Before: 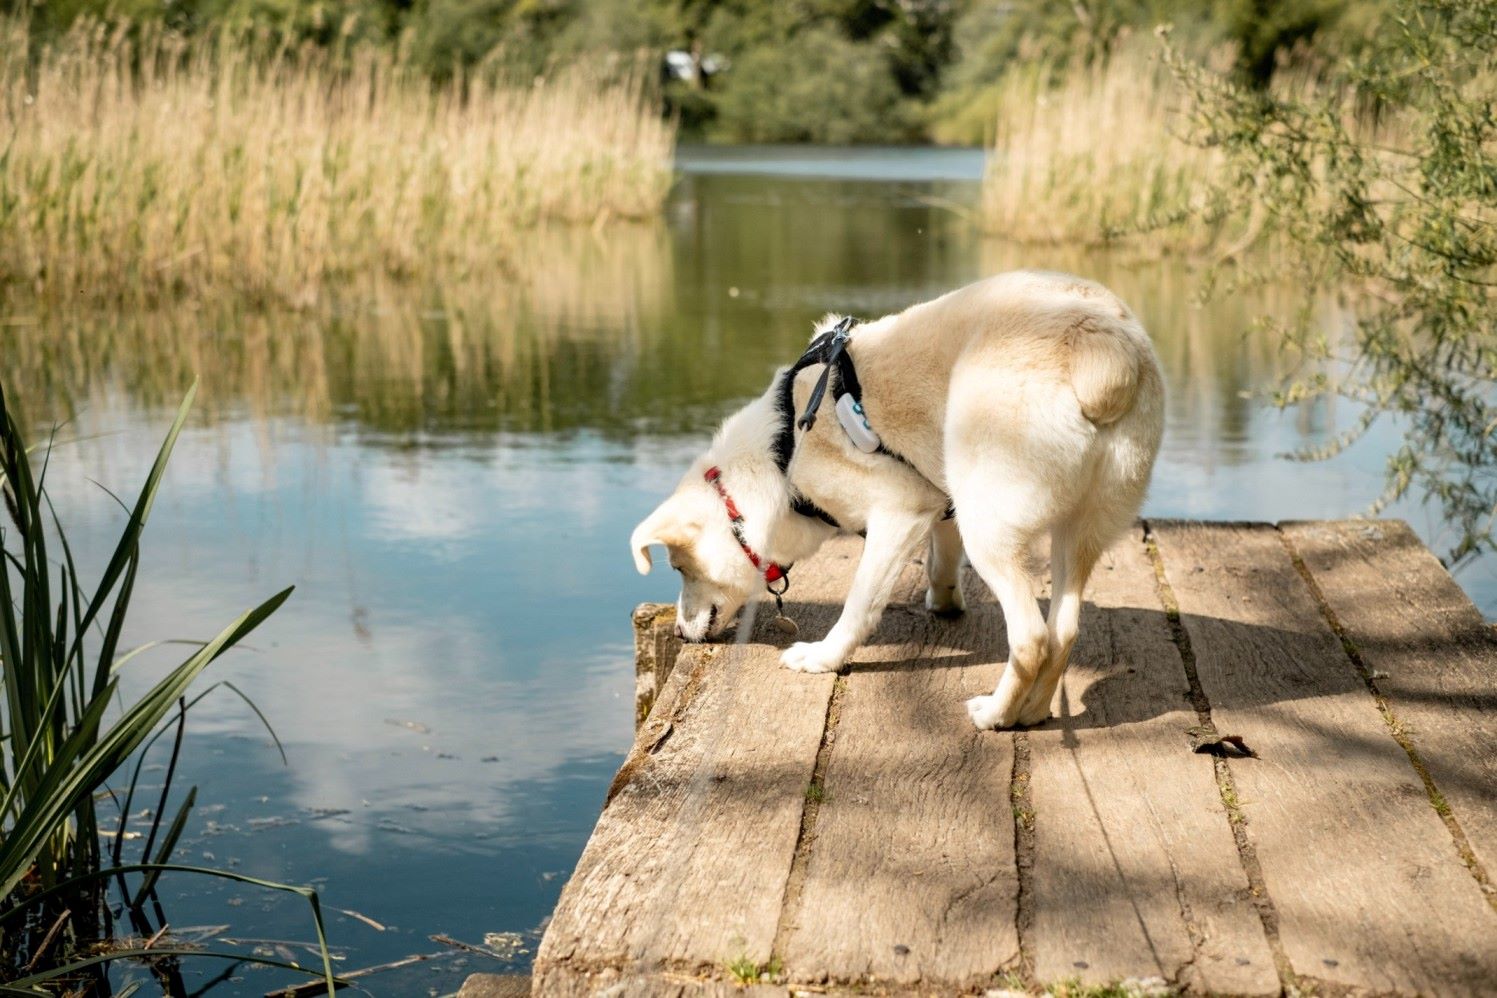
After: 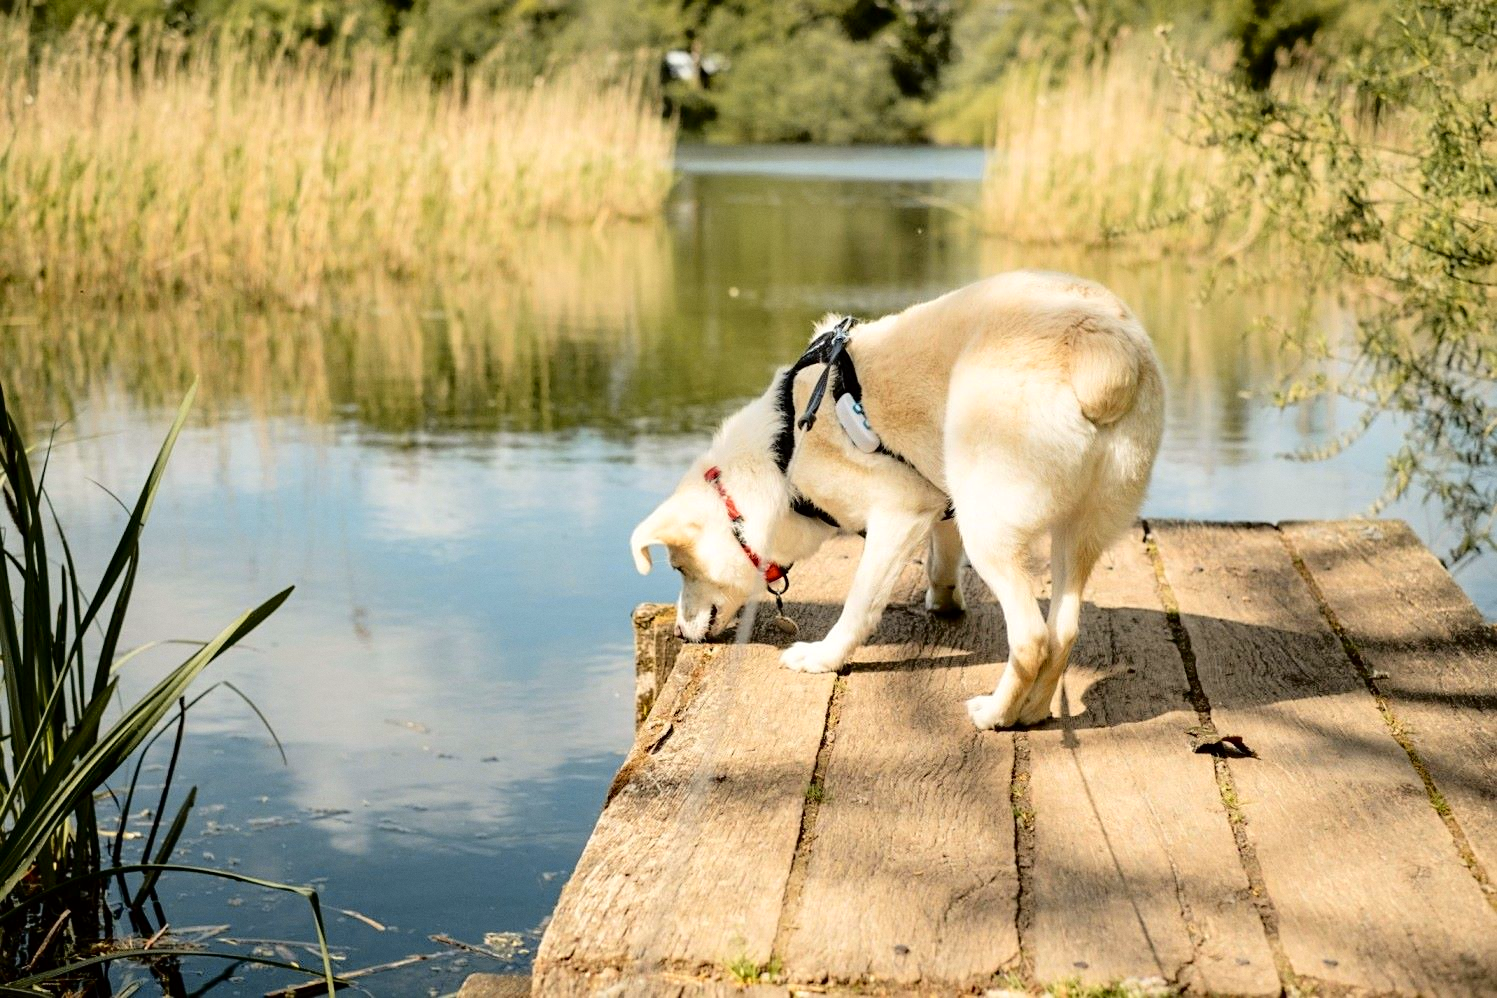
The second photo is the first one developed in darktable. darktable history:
sharpen: amount 0.2
tone curve: curves: ch0 [(0, 0) (0.058, 0.039) (0.168, 0.123) (0.282, 0.327) (0.45, 0.534) (0.676, 0.751) (0.89, 0.919) (1, 1)]; ch1 [(0, 0) (0.094, 0.081) (0.285, 0.299) (0.385, 0.403) (0.447, 0.455) (0.495, 0.496) (0.544, 0.552) (0.589, 0.612) (0.722, 0.728) (1, 1)]; ch2 [(0, 0) (0.257, 0.217) (0.43, 0.421) (0.498, 0.507) (0.531, 0.544) (0.56, 0.579) (0.625, 0.66) (1, 1)], color space Lab, independent channels, preserve colors none
grain: coarseness 0.09 ISO, strength 10%
